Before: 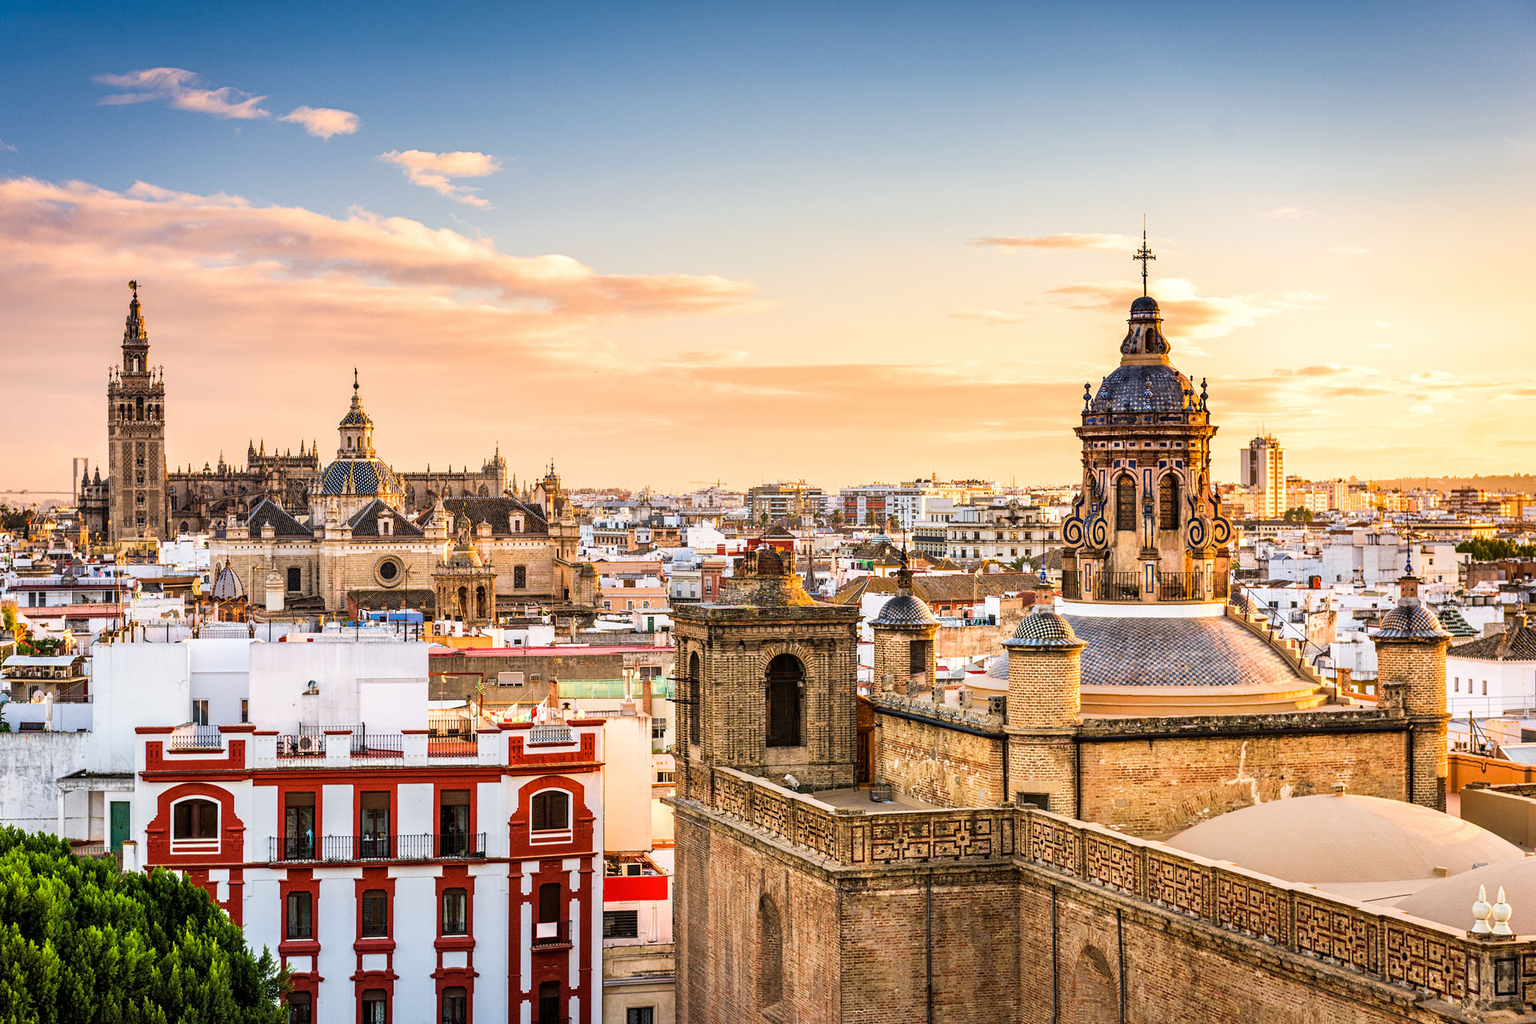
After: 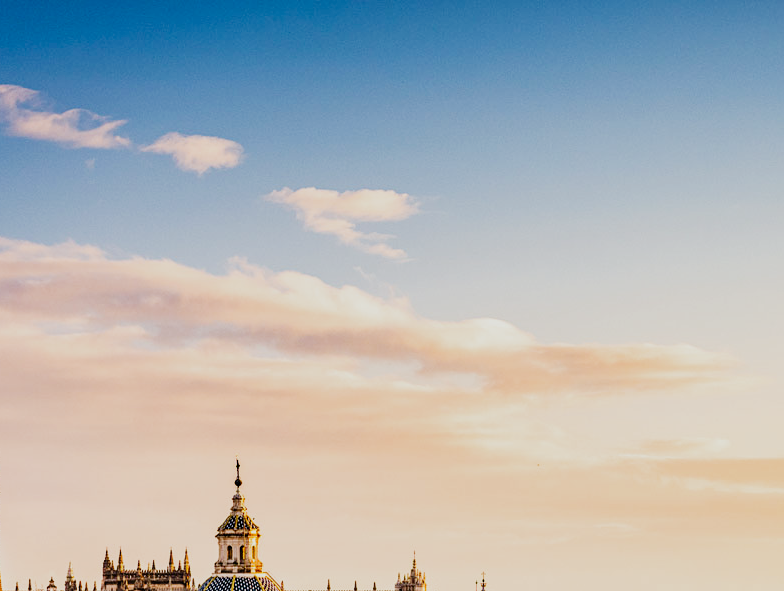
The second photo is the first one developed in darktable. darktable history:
filmic rgb: black relative exposure -7.65 EV, white relative exposure 4.56 EV, threshold 5.98 EV, hardness 3.61, contrast 1.251, preserve chrominance no, color science v5 (2021), iterations of high-quality reconstruction 0, enable highlight reconstruction true
crop and rotate: left 10.824%, top 0.064%, right 48.303%, bottom 53.748%
